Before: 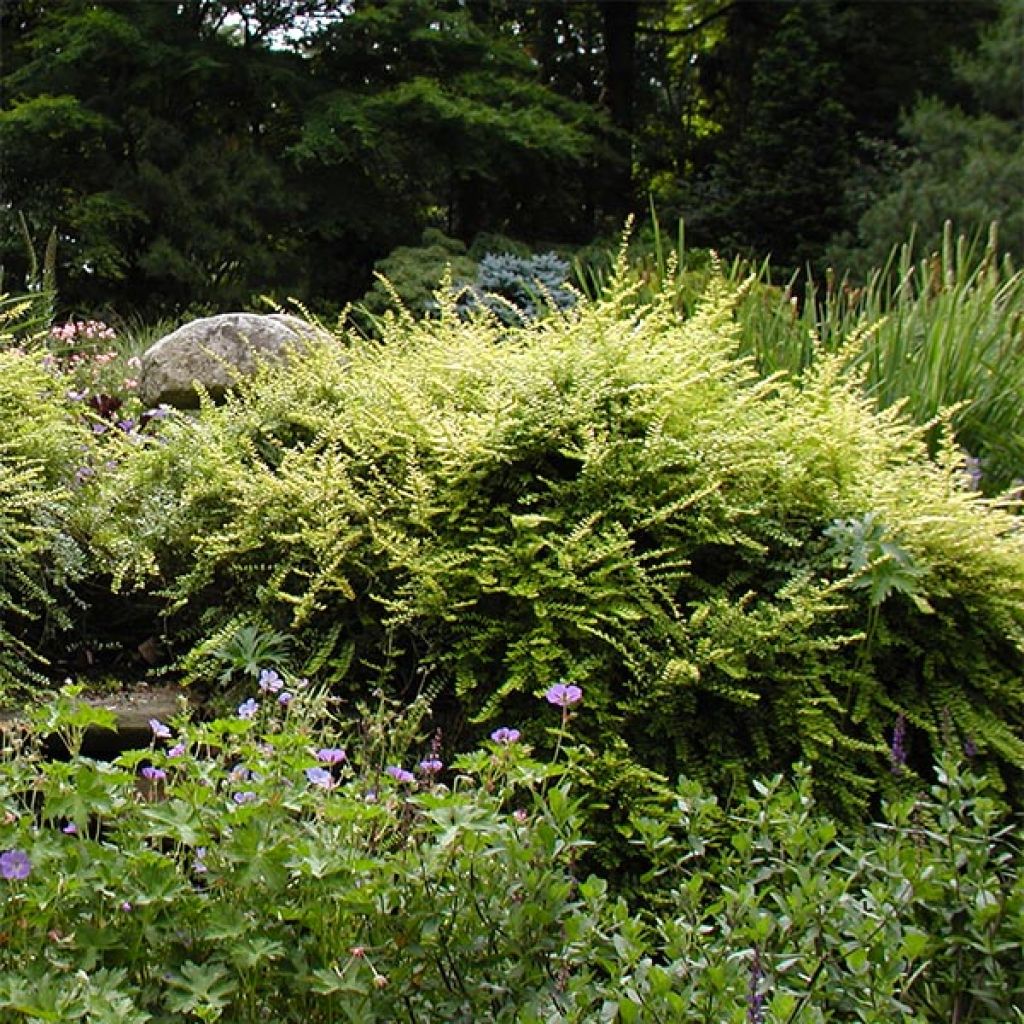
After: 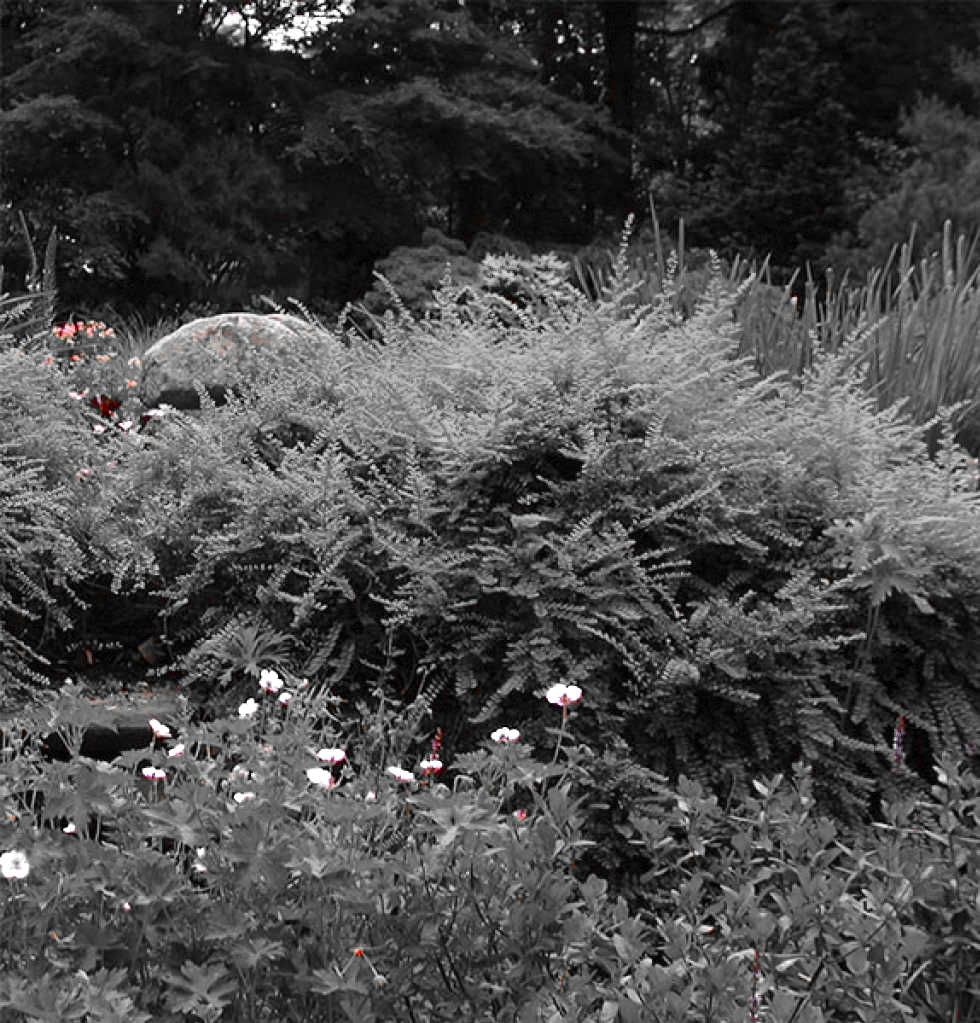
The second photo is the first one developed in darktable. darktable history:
contrast brightness saturation: saturation 0.184
crop: right 4.26%, bottom 0.019%
color zones: curves: ch0 [(0, 0.352) (0.143, 0.407) (0.286, 0.386) (0.429, 0.431) (0.571, 0.829) (0.714, 0.853) (0.857, 0.833) (1, 0.352)]; ch1 [(0, 0.604) (0.072, 0.726) (0.096, 0.608) (0.205, 0.007) (0.571, -0.006) (0.839, -0.013) (0.857, -0.012) (1, 0.604)]
color balance rgb: perceptual saturation grading › global saturation 36.083%, perceptual brilliance grading › mid-tones 9.919%, perceptual brilliance grading › shadows 14.556%, global vibrance 20%
